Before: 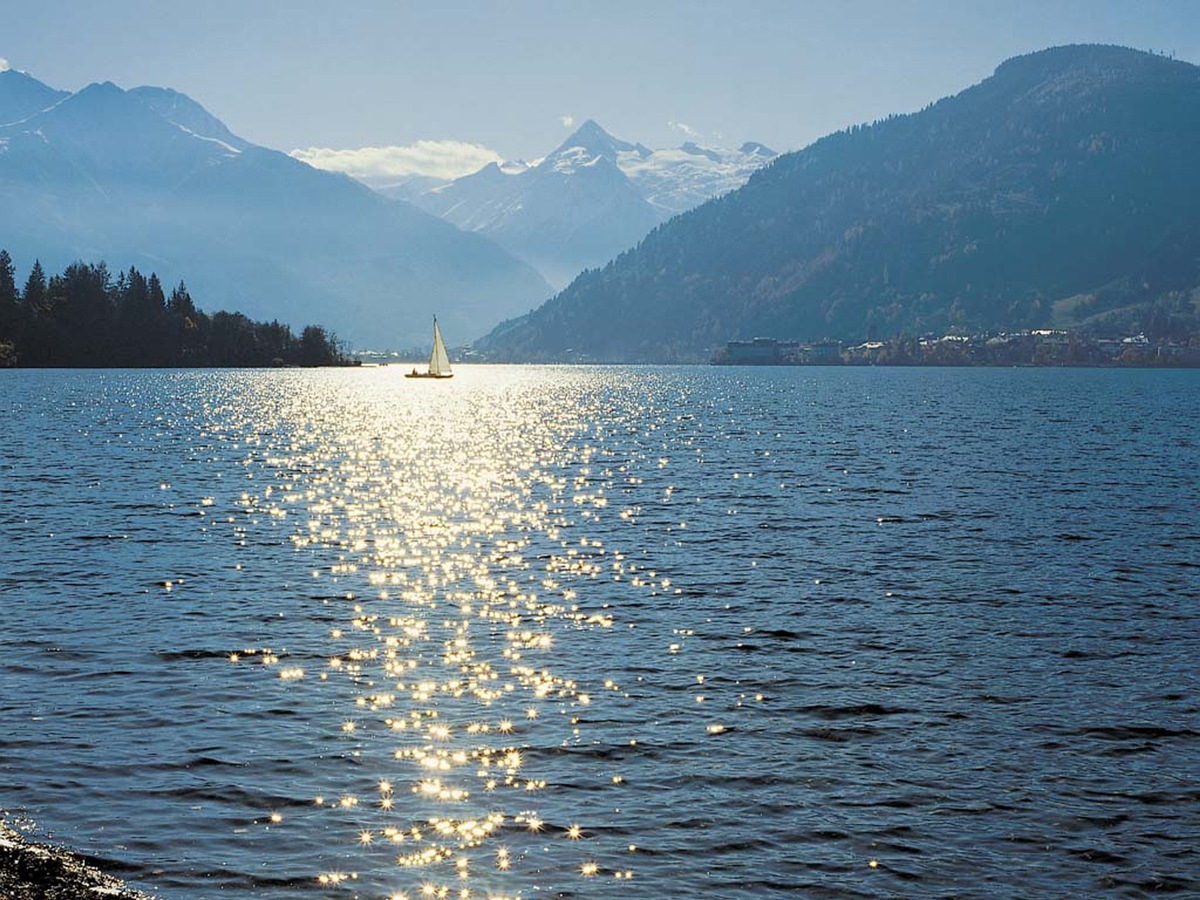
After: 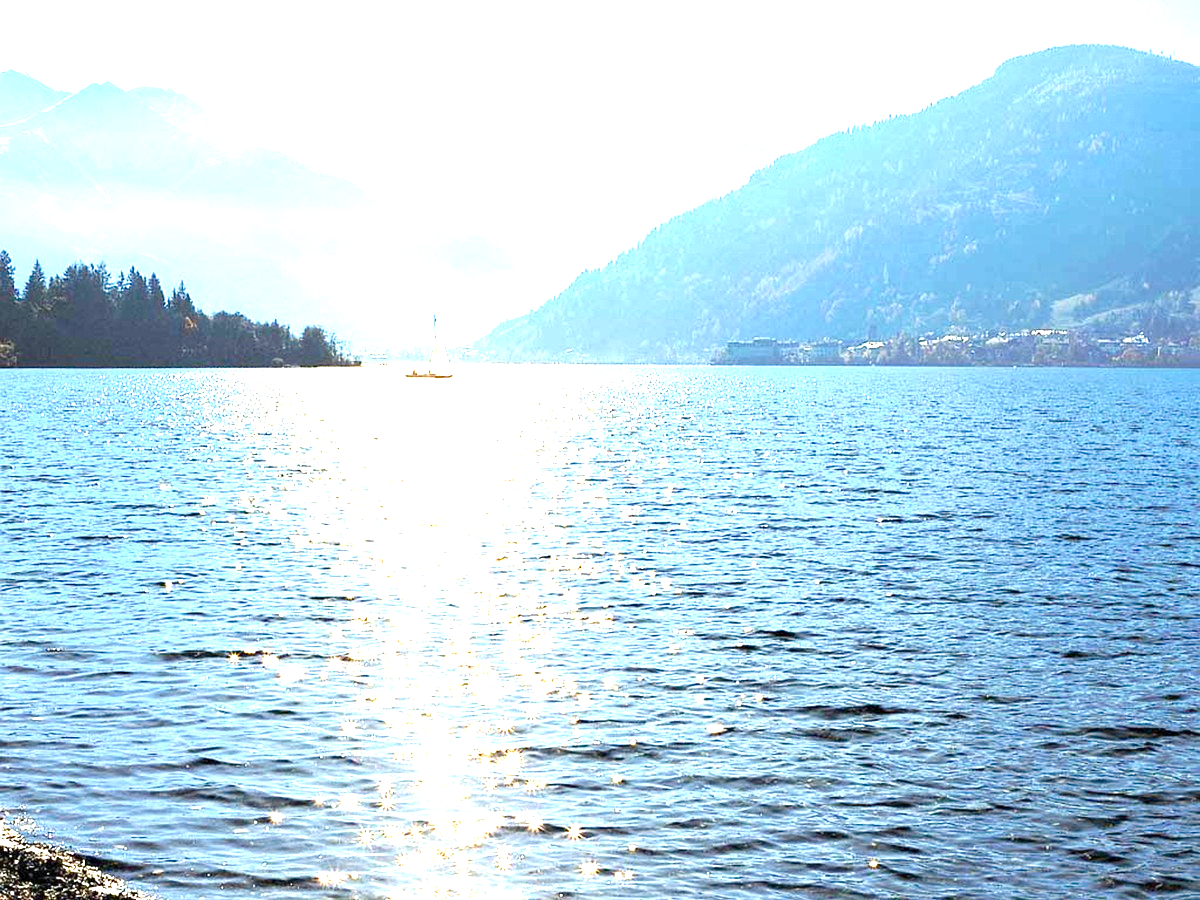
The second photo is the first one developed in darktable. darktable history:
exposure: exposure 2.232 EV, compensate exposure bias true, compensate highlight preservation false
color balance rgb: shadows lift › chroma 2.021%, shadows lift › hue 248.34°, perceptual saturation grading › global saturation 25.172%, perceptual saturation grading › highlights -50.065%, perceptual saturation grading › shadows 31.127%, global vibrance 20%
